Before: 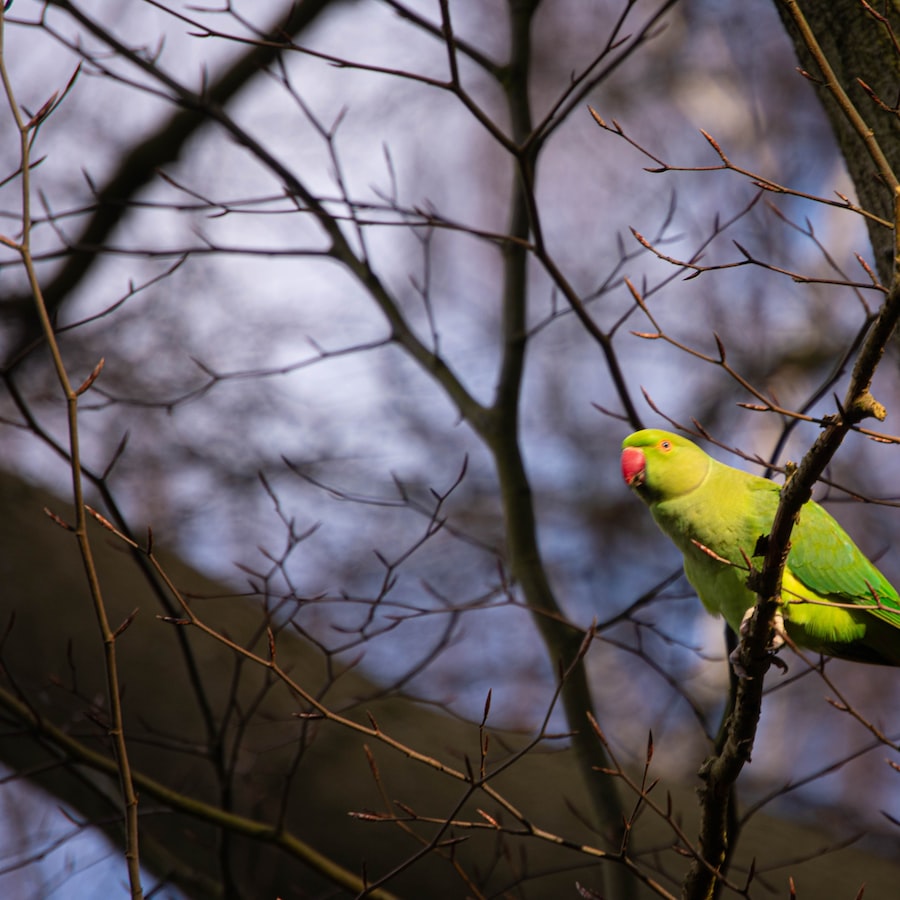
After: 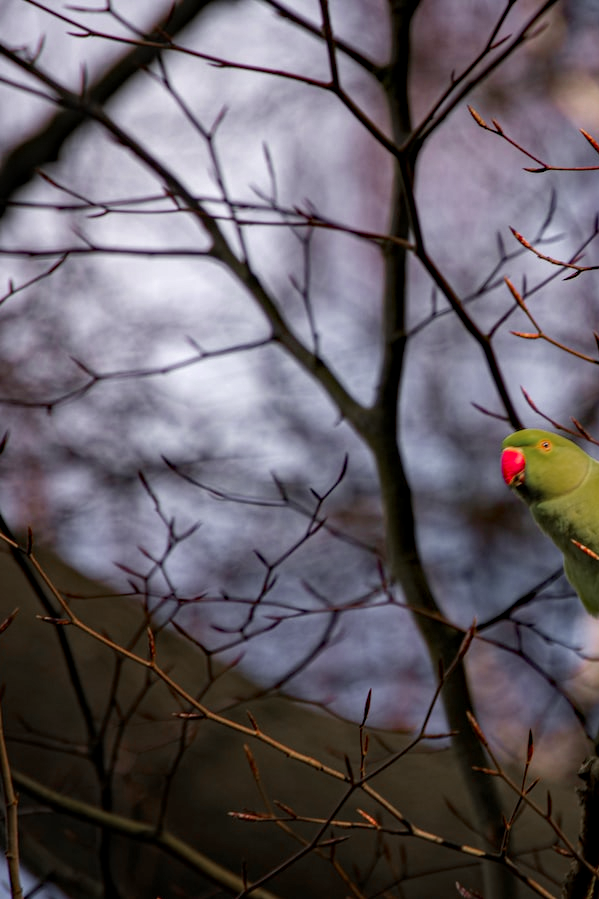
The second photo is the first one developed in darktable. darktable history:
crop and rotate: left 13.404%, right 19.95%
local contrast: on, module defaults
color zones: curves: ch0 [(0, 0.48) (0.209, 0.398) (0.305, 0.332) (0.429, 0.493) (0.571, 0.5) (0.714, 0.5) (0.857, 0.5) (1, 0.48)]; ch1 [(0, 0.736) (0.143, 0.625) (0.225, 0.371) (0.429, 0.256) (0.571, 0.241) (0.714, 0.213) (0.857, 0.48) (1, 0.736)]; ch2 [(0, 0.448) (0.143, 0.498) (0.286, 0.5) (0.429, 0.5) (0.571, 0.5) (0.714, 0.5) (0.857, 0.5) (1, 0.448)]
haze removal: compatibility mode true, adaptive false
